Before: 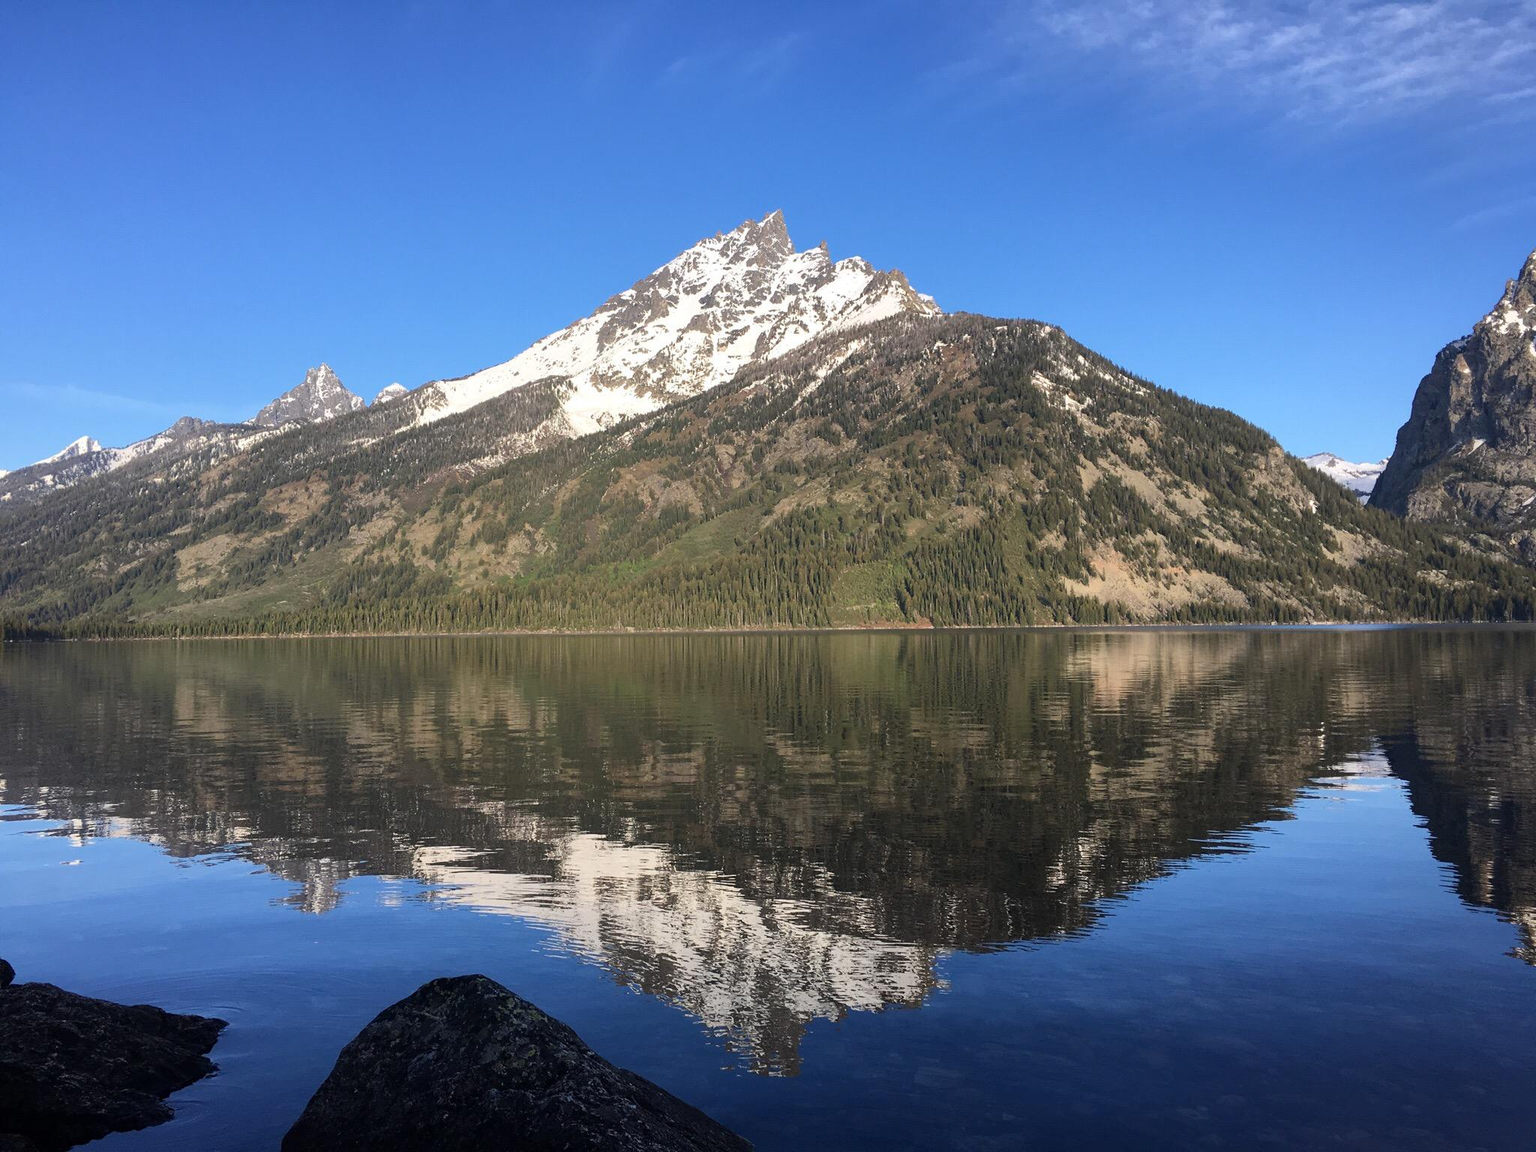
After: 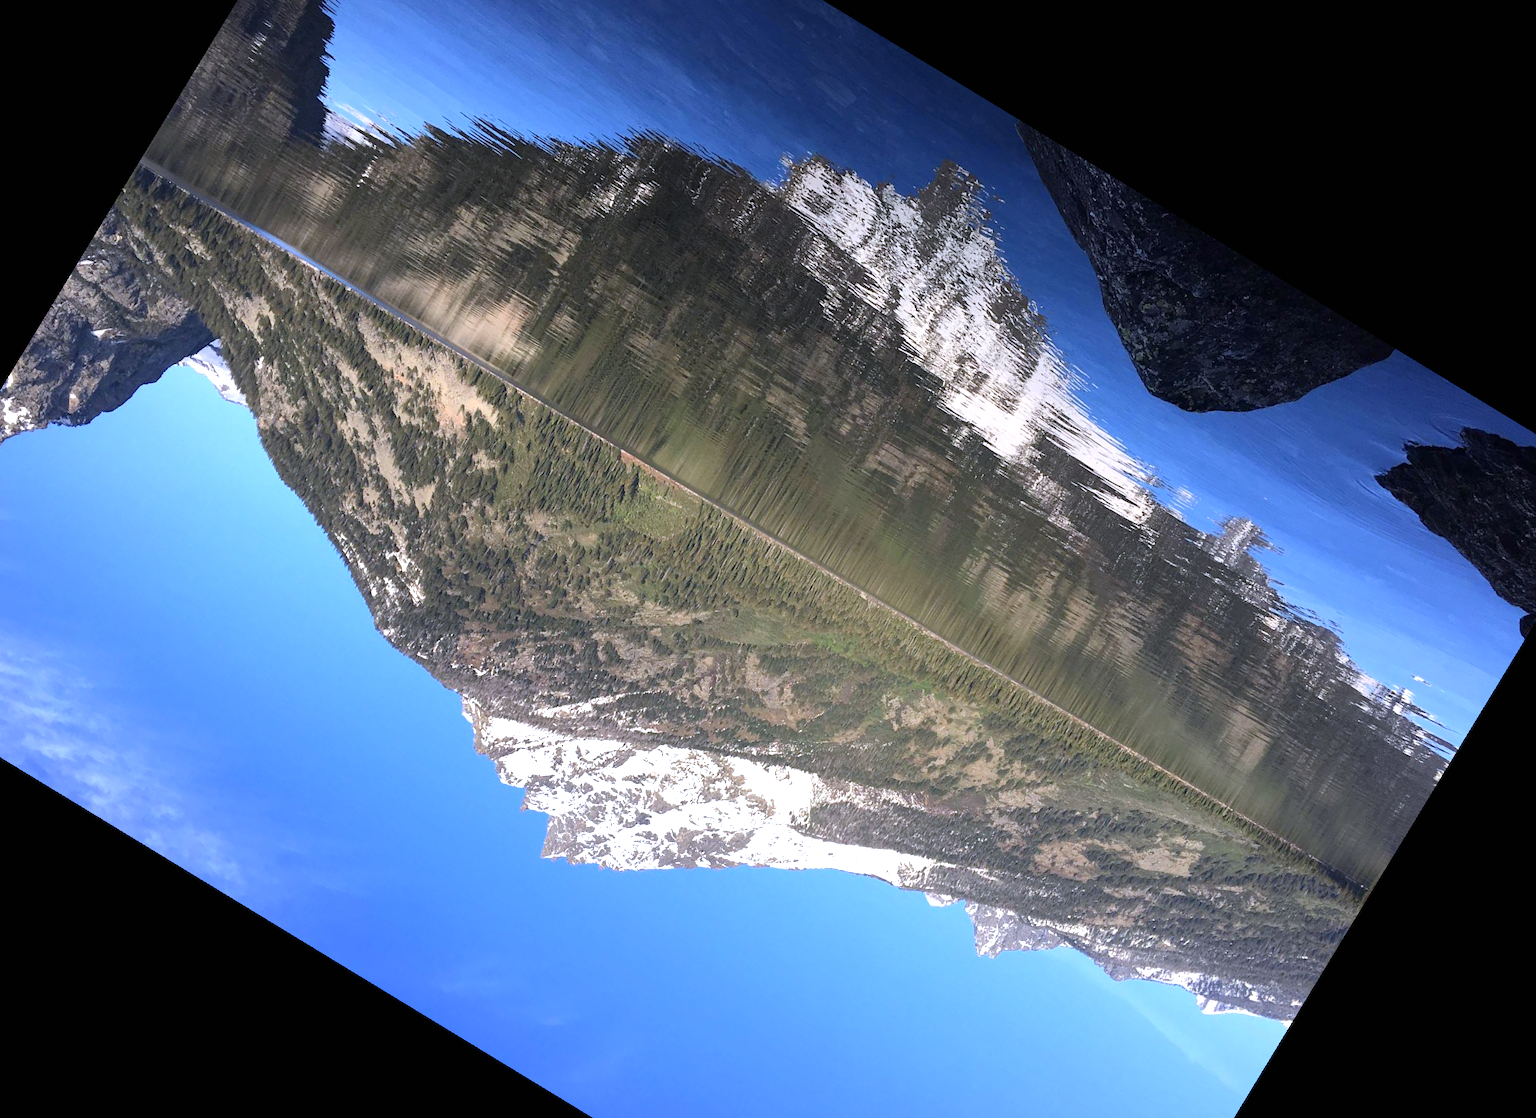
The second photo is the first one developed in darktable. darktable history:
color balance: mode lift, gamma, gain (sRGB)
crop and rotate: angle 148.68°, left 9.111%, top 15.603%, right 4.588%, bottom 17.041%
exposure: black level correction 0, exposure 0.5 EV, compensate exposure bias true, compensate highlight preservation false
white balance: red 0.967, blue 1.119, emerald 0.756
